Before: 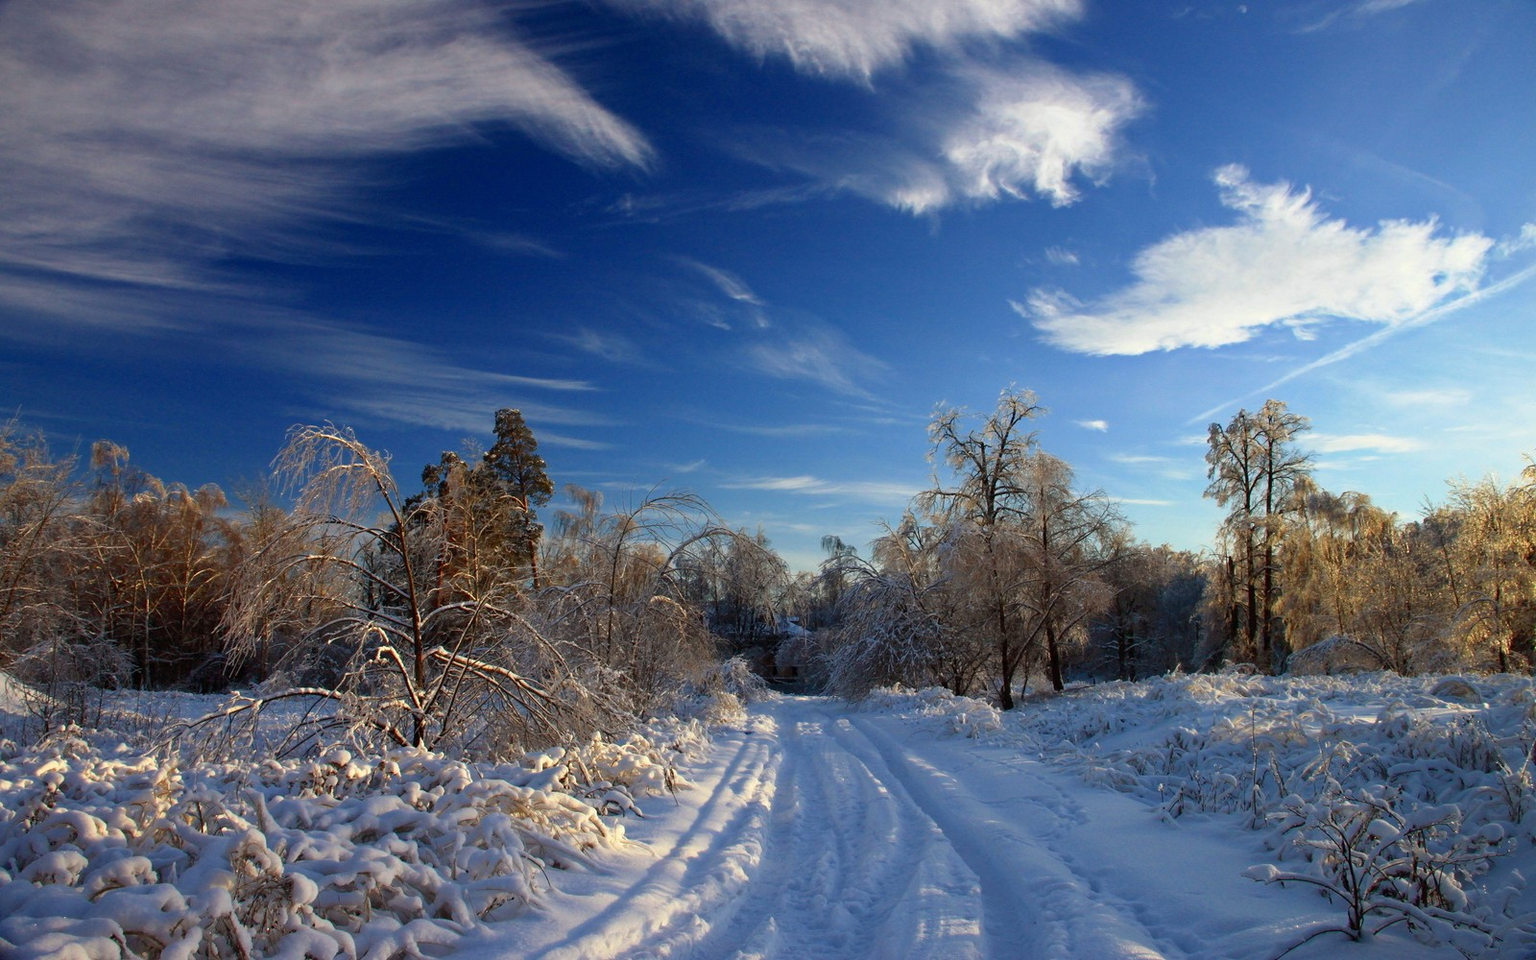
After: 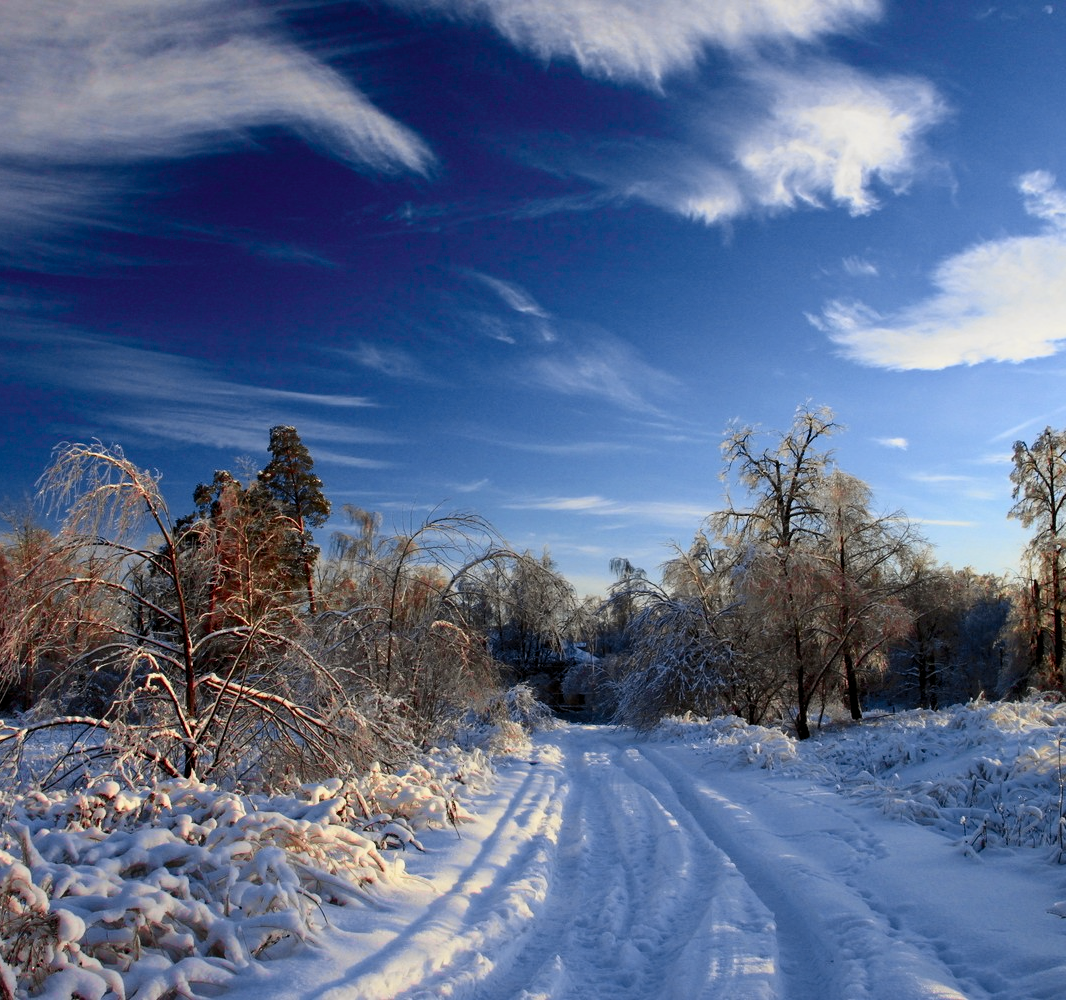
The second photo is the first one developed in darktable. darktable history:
crop: left 15.419%, right 17.914%
levels: levels [0.018, 0.493, 1]
tone curve: curves: ch0 [(0, 0) (0.087, 0.054) (0.281, 0.245) (0.506, 0.526) (0.8, 0.824) (0.994, 0.955)]; ch1 [(0, 0) (0.27, 0.195) (0.406, 0.435) (0.452, 0.474) (0.495, 0.5) (0.514, 0.508) (0.537, 0.556) (0.654, 0.689) (1, 1)]; ch2 [(0, 0) (0.269, 0.299) (0.459, 0.441) (0.498, 0.499) (0.523, 0.52) (0.551, 0.549) (0.633, 0.625) (0.659, 0.681) (0.718, 0.764) (1, 1)], color space Lab, independent channels, preserve colors none
